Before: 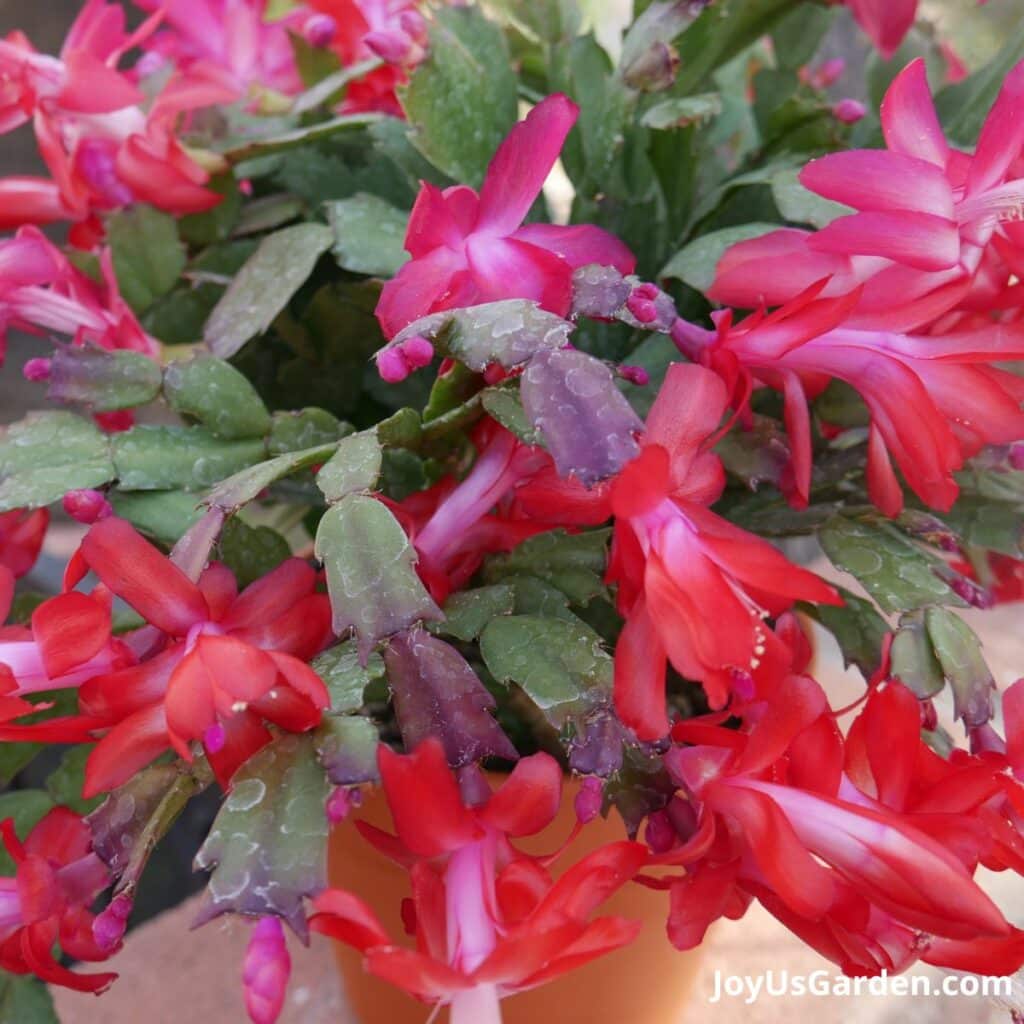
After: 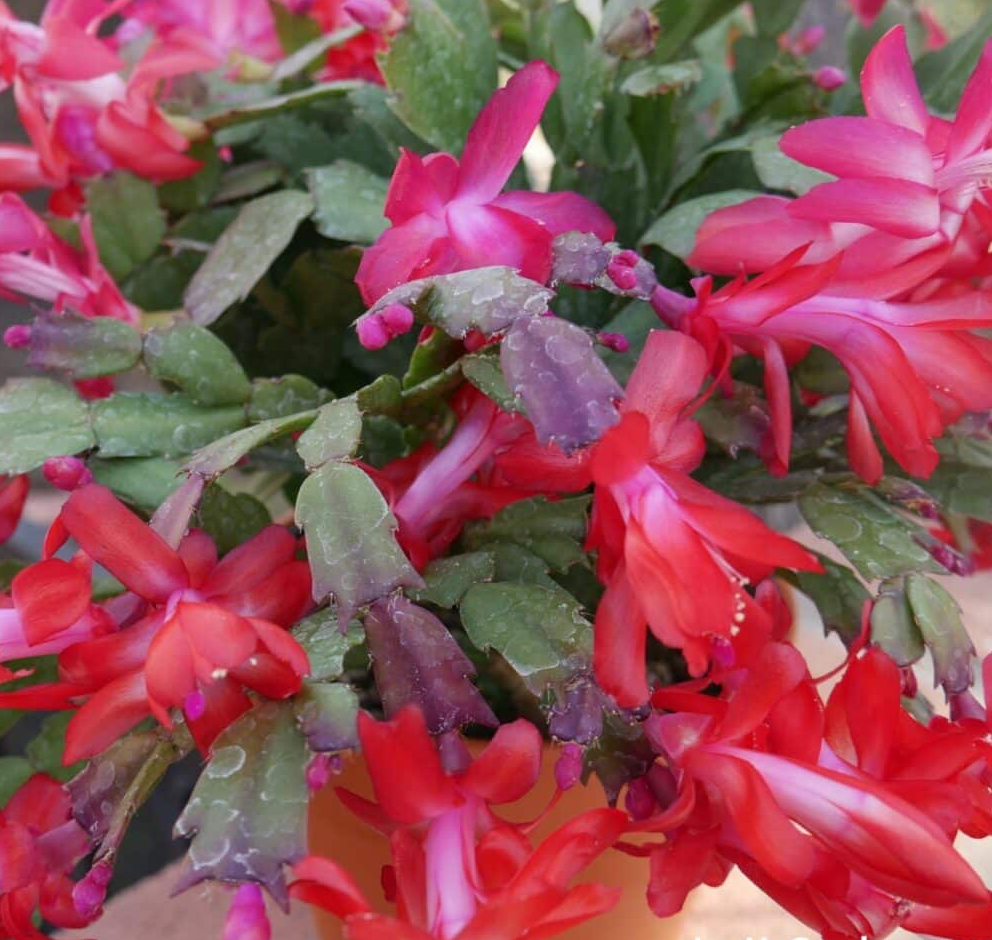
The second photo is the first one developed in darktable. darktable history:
exposure: compensate exposure bias true, compensate highlight preservation false
crop: left 1.964%, top 3.251%, right 1.122%, bottom 4.933%
